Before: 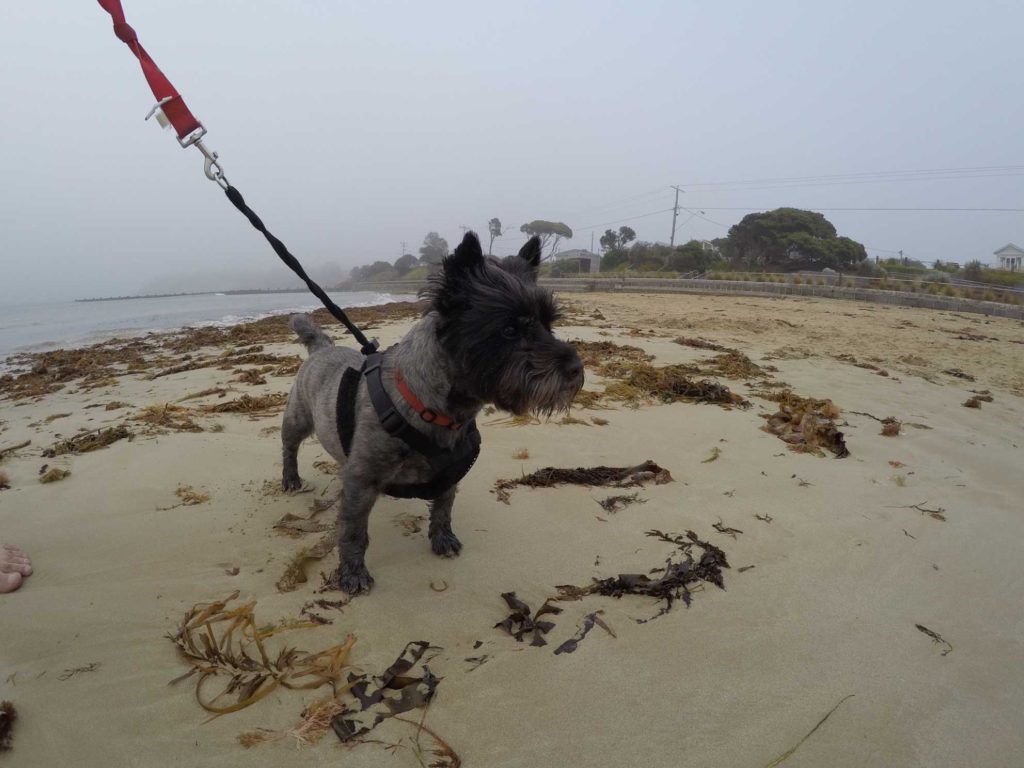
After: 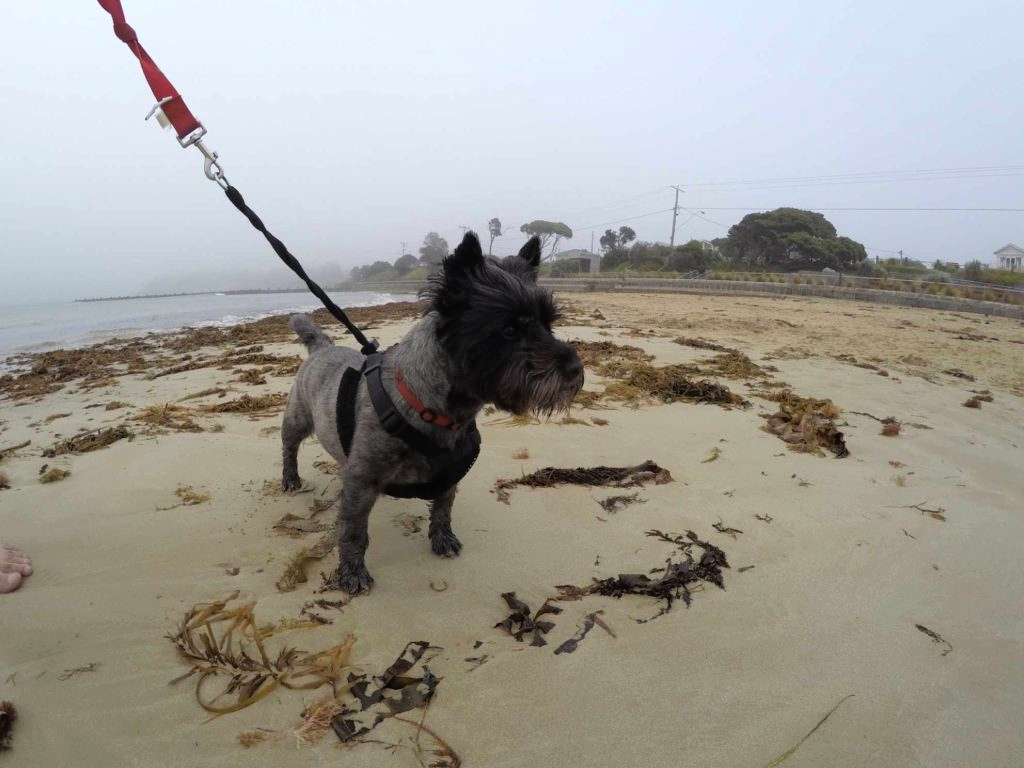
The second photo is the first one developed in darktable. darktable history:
tone equalizer: -8 EV -0.427 EV, -7 EV -0.377 EV, -6 EV -0.298 EV, -5 EV -0.205 EV, -3 EV 0.229 EV, -2 EV 0.337 EV, -1 EV 0.364 EV, +0 EV 0.447 EV
